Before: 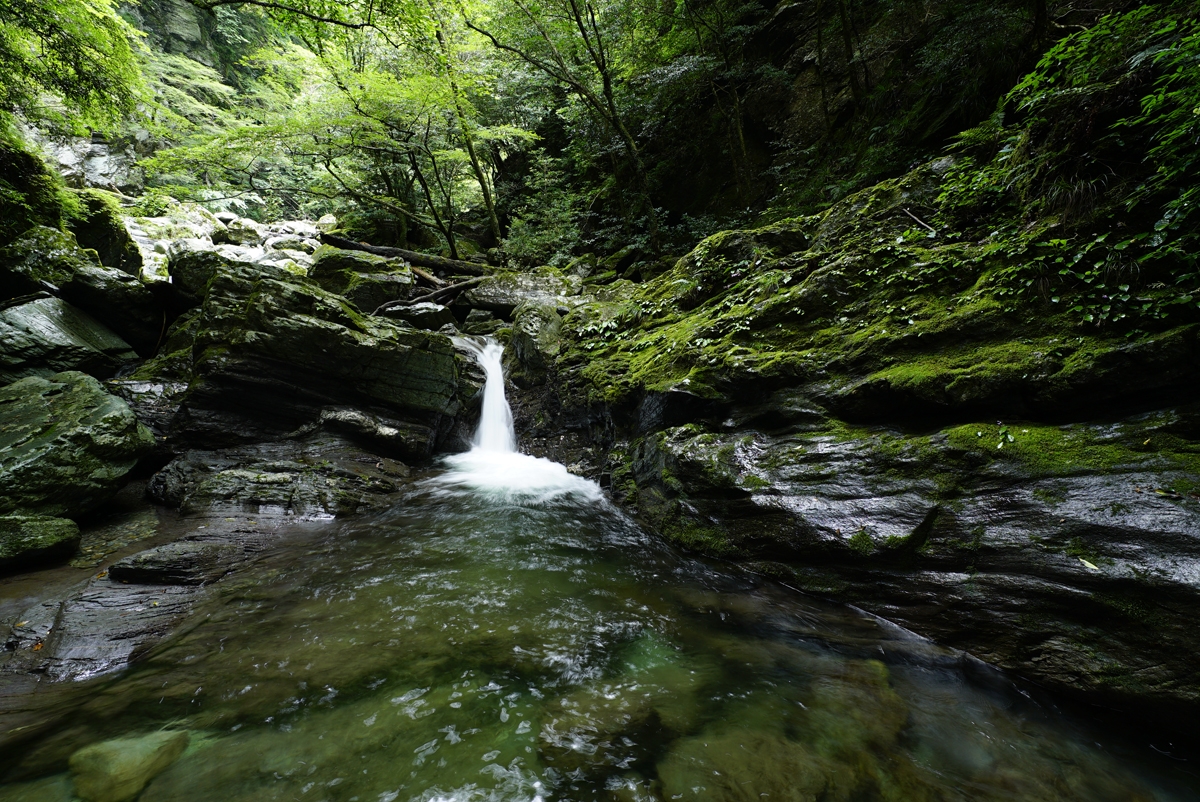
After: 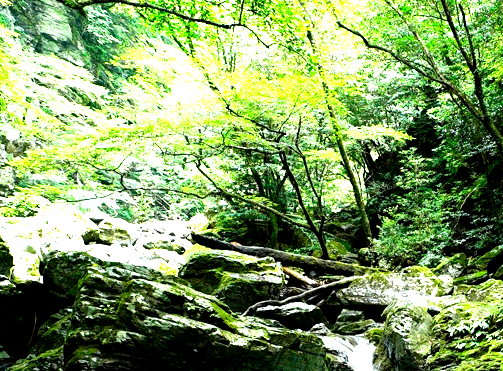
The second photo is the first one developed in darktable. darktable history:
crop and rotate: left 10.817%, top 0.062%, right 47.194%, bottom 53.626%
exposure: black level correction 0.001, exposure 2 EV, compensate highlight preservation false
